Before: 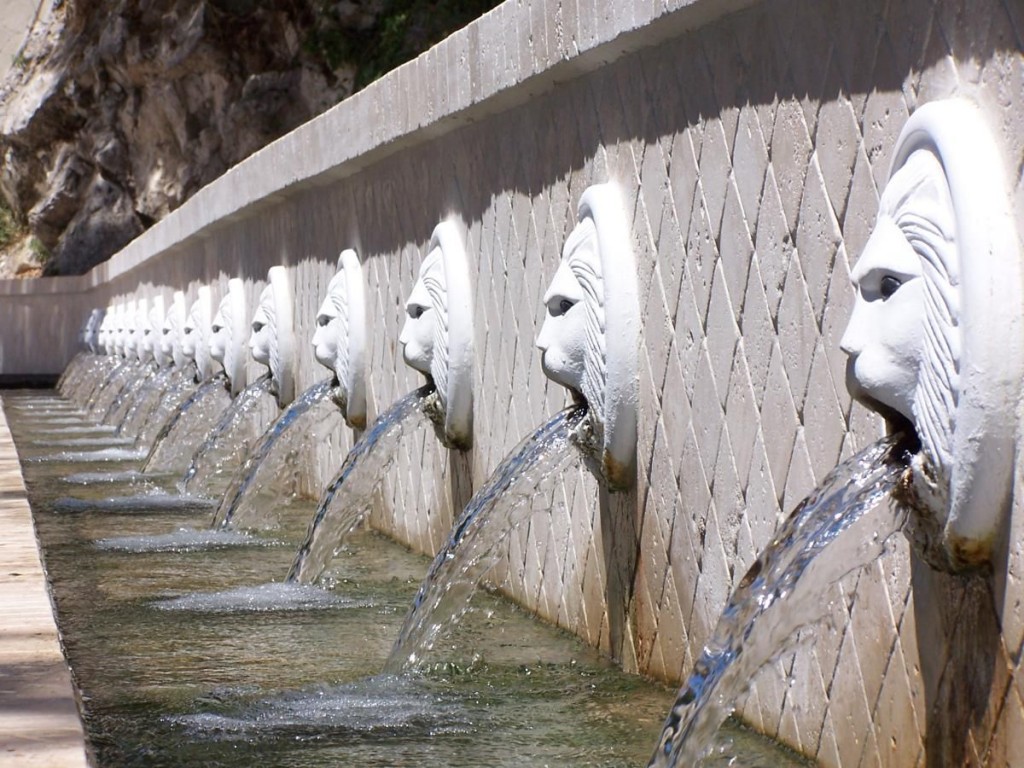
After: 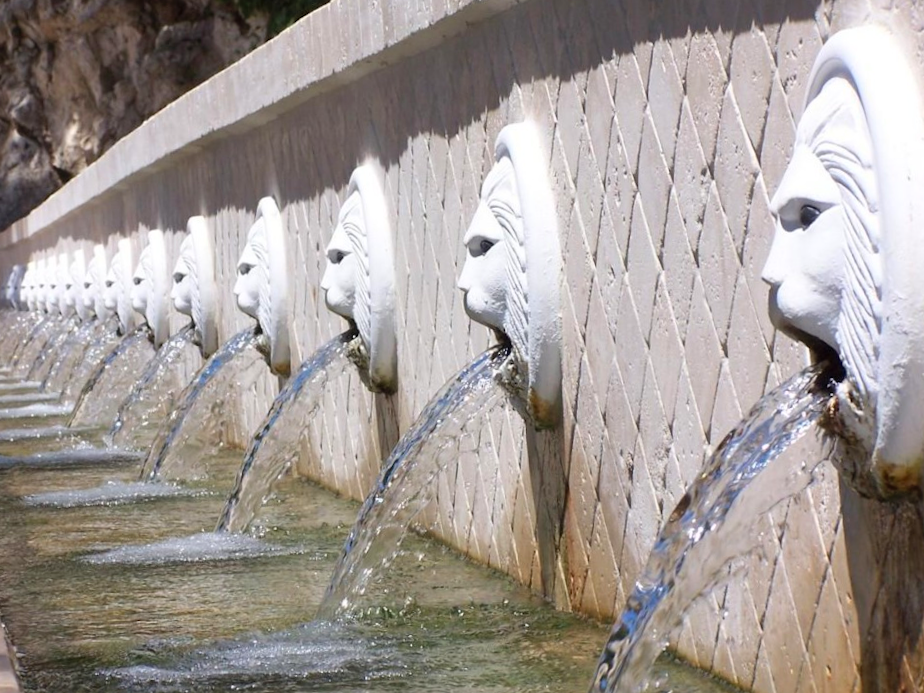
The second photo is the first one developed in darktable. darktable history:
crop and rotate: angle 1.96°, left 5.673%, top 5.673%
contrast brightness saturation: contrast 0.07, brightness 0.08, saturation 0.18
